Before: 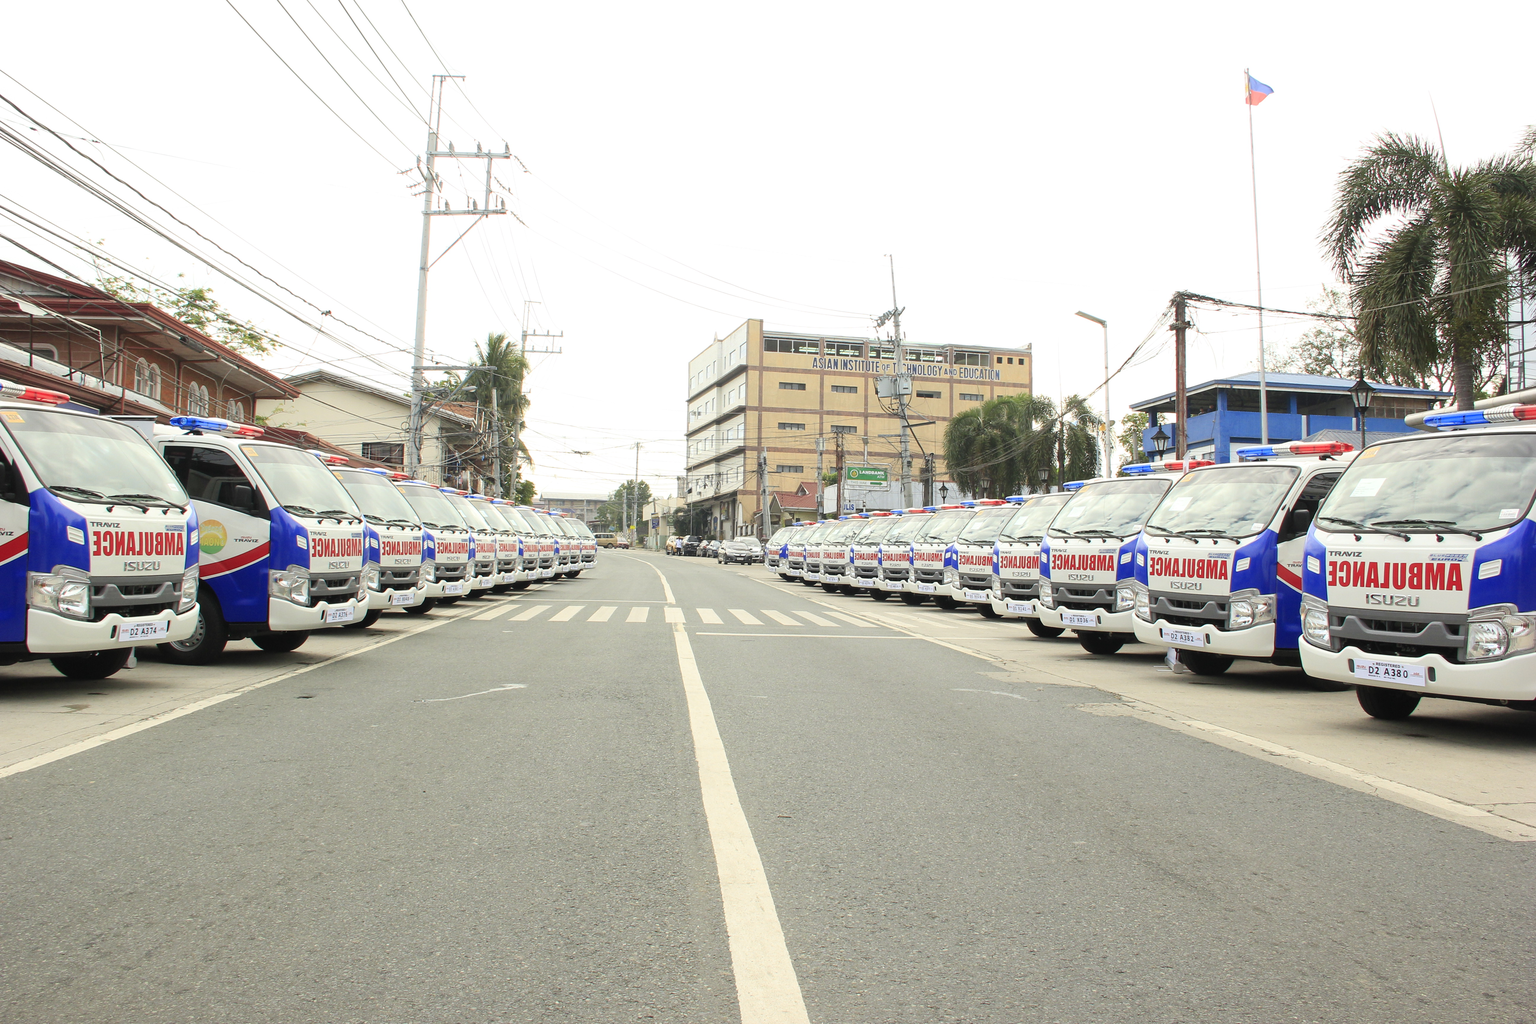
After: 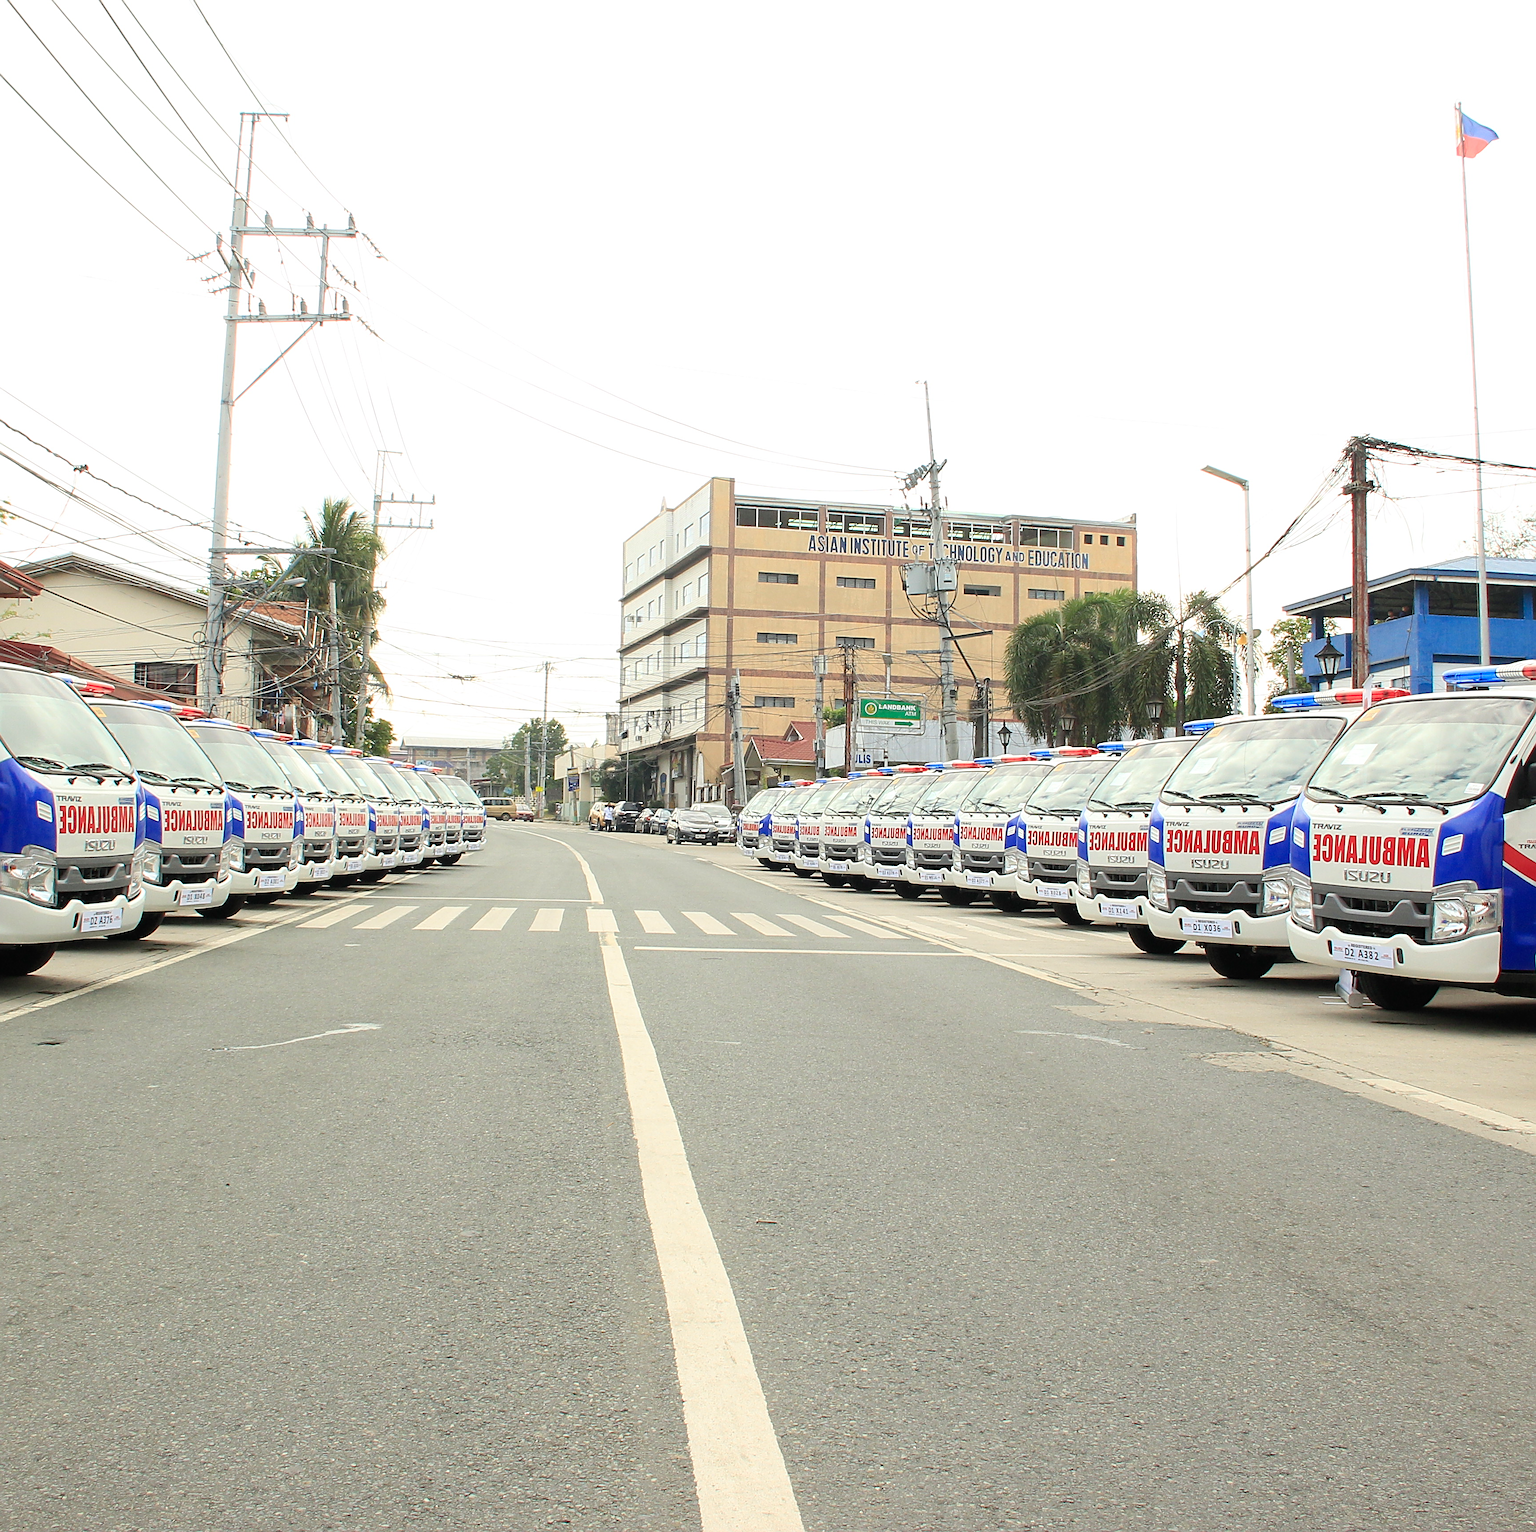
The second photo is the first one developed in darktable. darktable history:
crop and rotate: left 17.732%, right 15.423%
sharpen: radius 2.767
